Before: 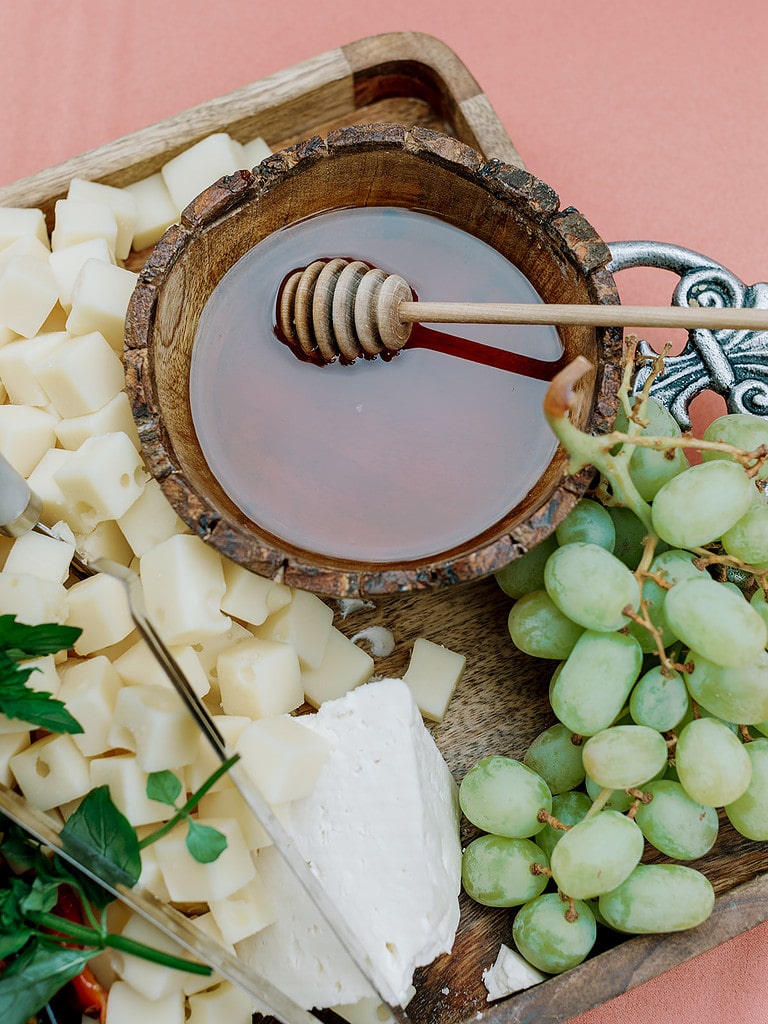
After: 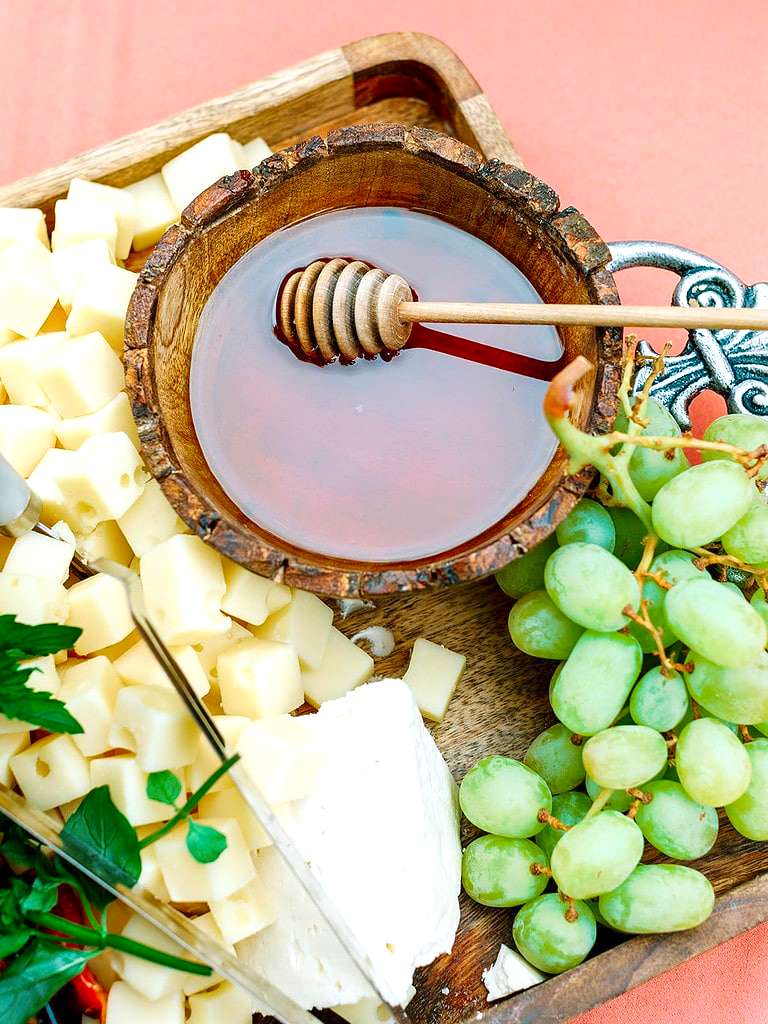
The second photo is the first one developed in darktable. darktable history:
contrast brightness saturation: saturation 0.5
exposure: exposure 0.722 EV, compensate highlight preservation false
